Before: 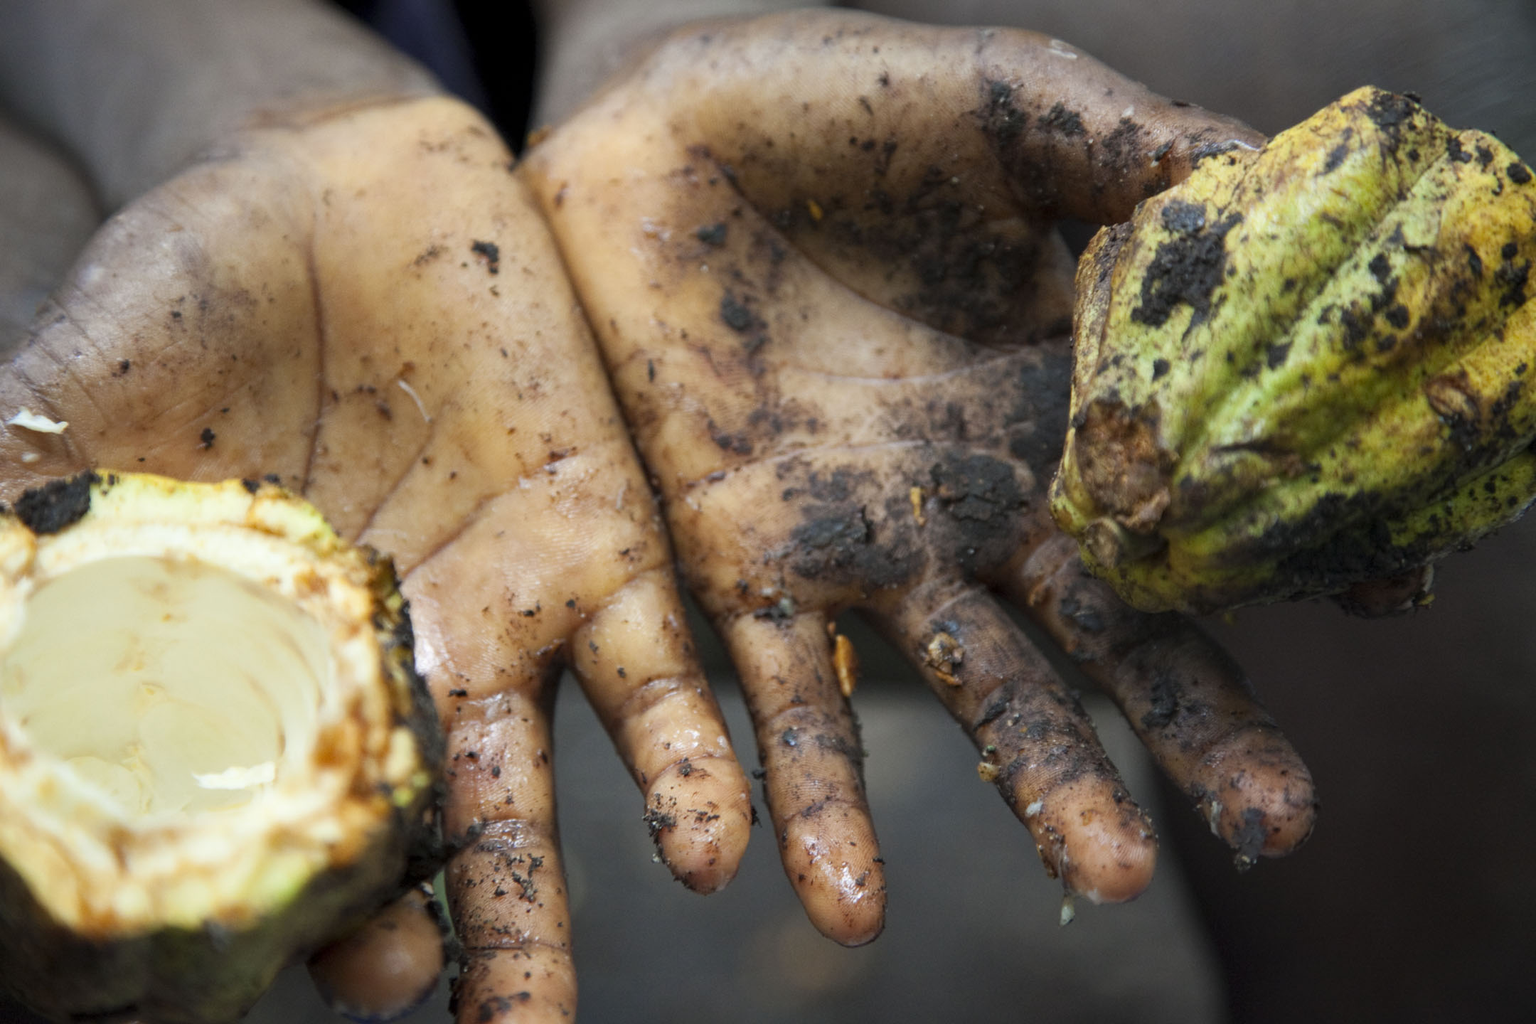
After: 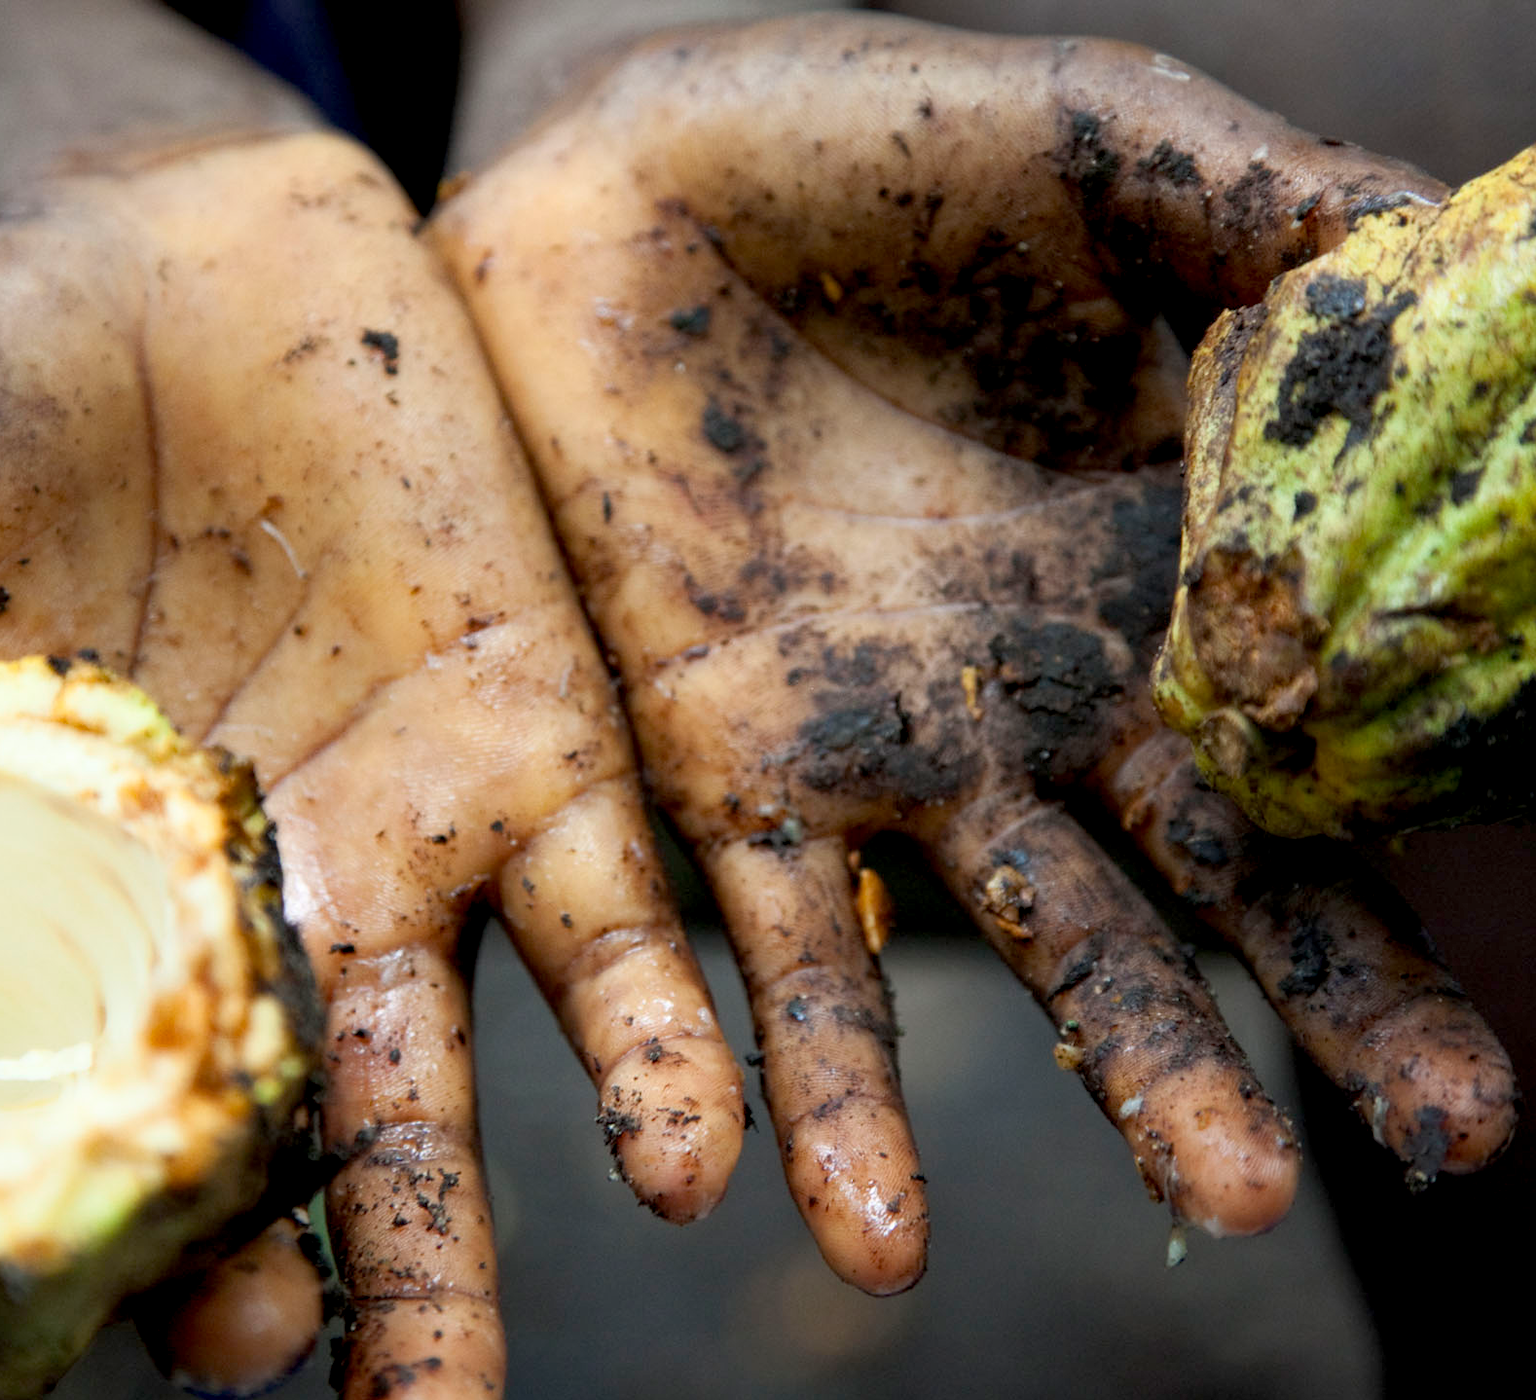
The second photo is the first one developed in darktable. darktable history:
crop: left 13.54%, top 0%, right 13.359%
shadows and highlights: shadows 1.38, highlights 38.83
exposure: black level correction 0.01, exposure 0.015 EV, compensate highlight preservation false
